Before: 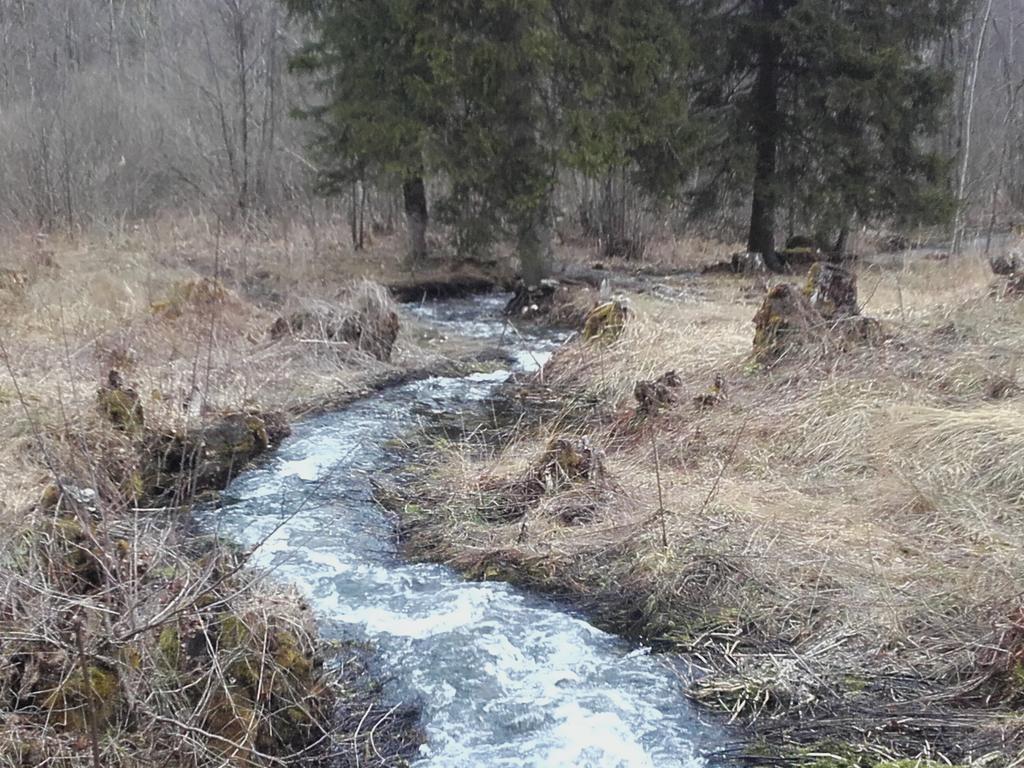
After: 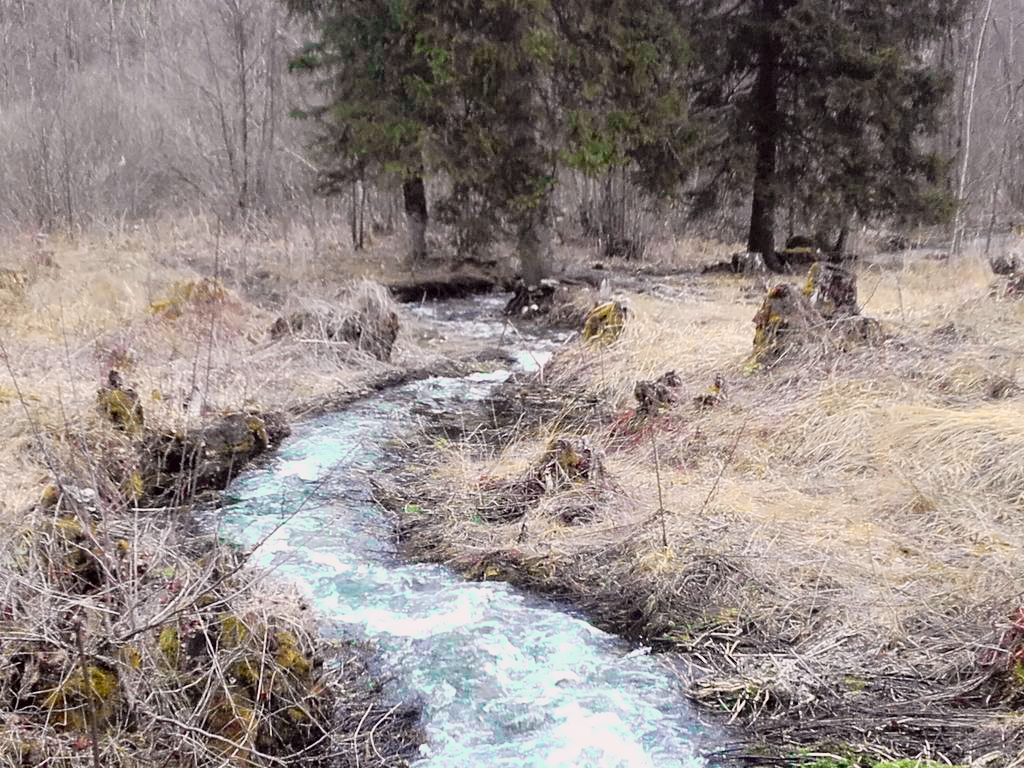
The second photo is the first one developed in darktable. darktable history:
tone curve: curves: ch0 [(0, 0.012) (0.144, 0.137) (0.326, 0.386) (0.489, 0.573) (0.656, 0.763) (0.849, 0.902) (1, 0.974)]; ch1 [(0, 0) (0.366, 0.367) (0.475, 0.453) (0.487, 0.501) (0.519, 0.527) (0.544, 0.579) (0.562, 0.619) (0.622, 0.694) (1, 1)]; ch2 [(0, 0) (0.333, 0.346) (0.375, 0.375) (0.424, 0.43) (0.476, 0.492) (0.502, 0.503) (0.533, 0.541) (0.572, 0.615) (0.605, 0.656) (0.641, 0.709) (1, 1)], color space Lab, independent channels, preserve colors none
exposure: black level correction 0.011, compensate highlight preservation false
